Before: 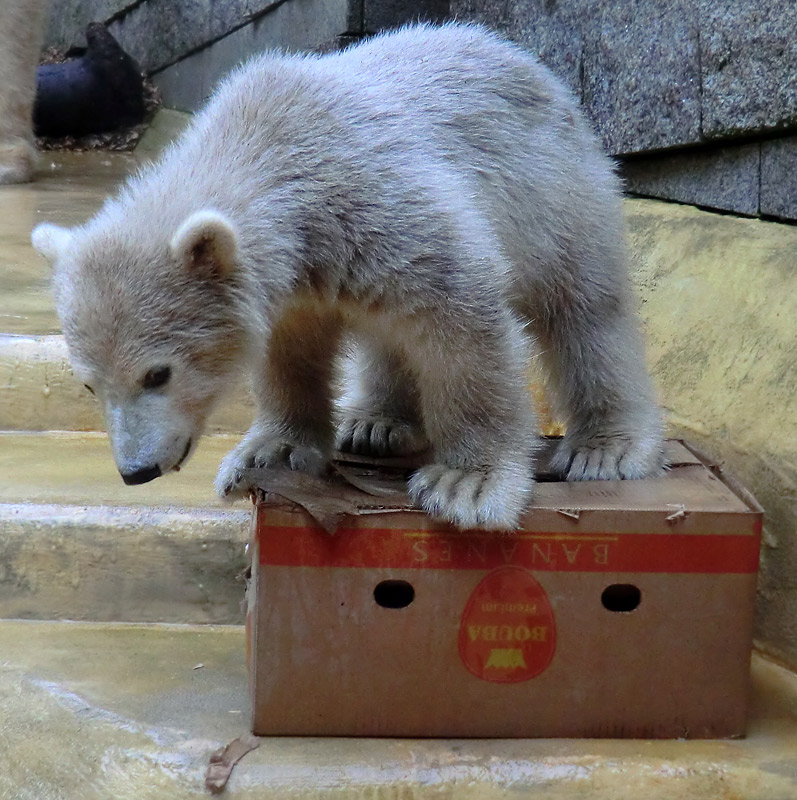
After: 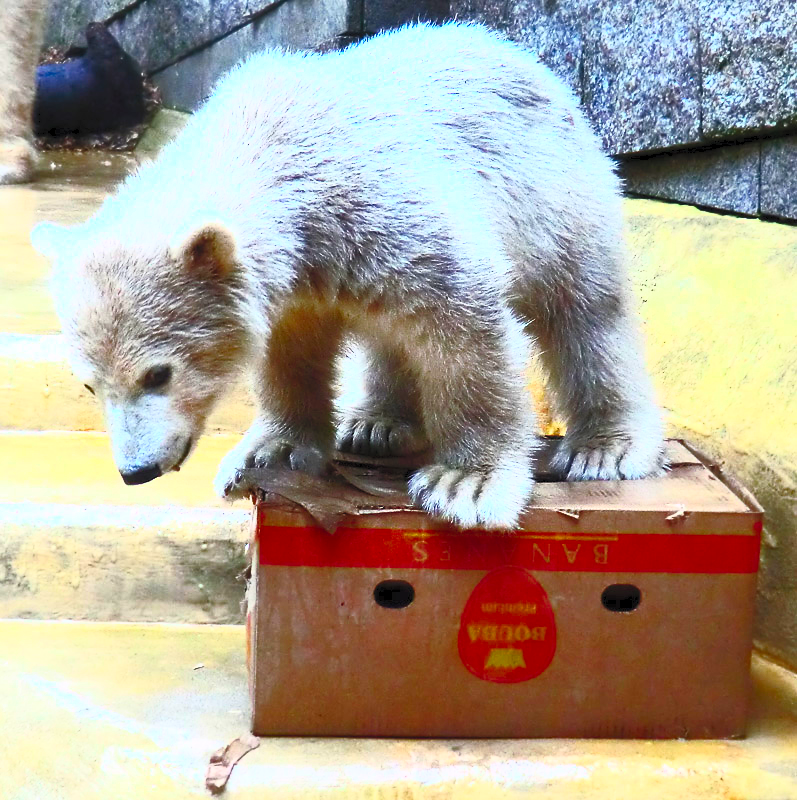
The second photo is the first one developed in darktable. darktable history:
contrast brightness saturation: contrast 0.982, brightness 0.989, saturation 0.983
